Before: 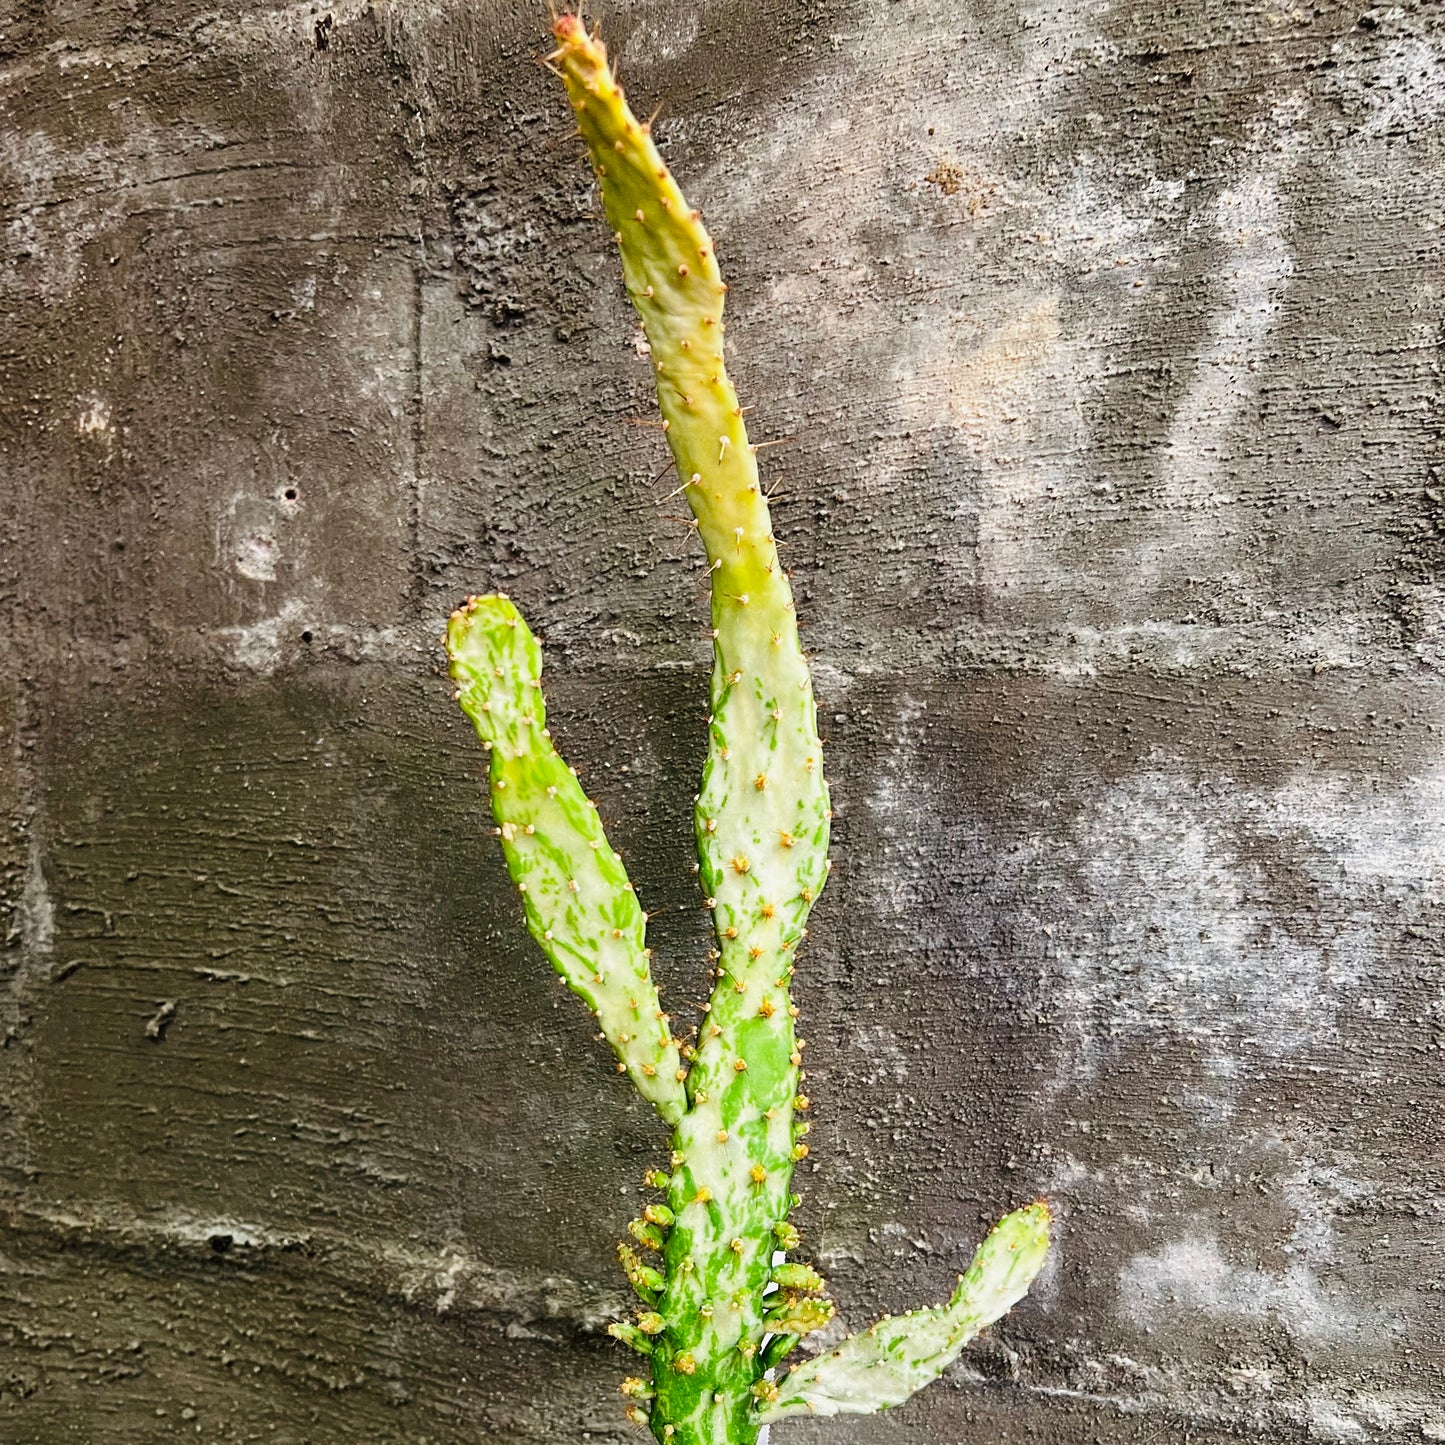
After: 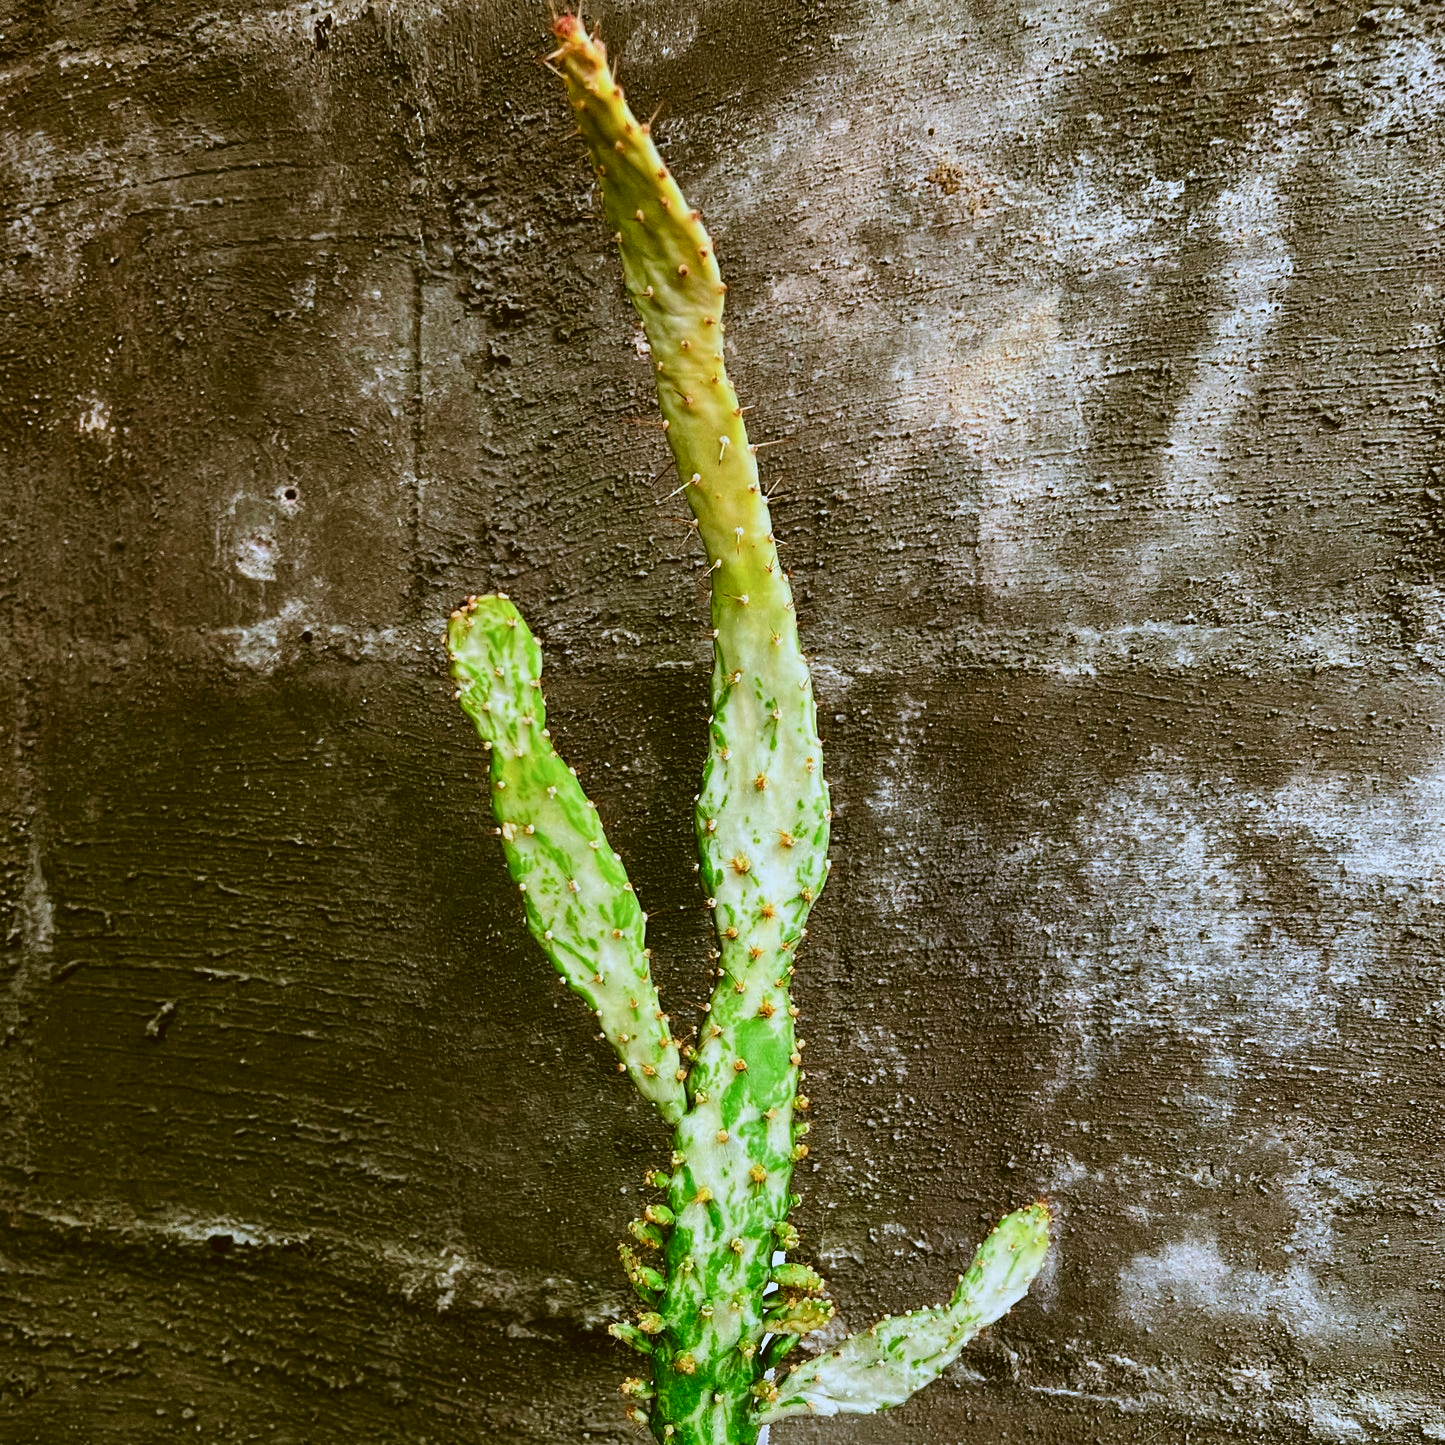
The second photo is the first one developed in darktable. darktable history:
color balance: lift [1.016, 0.983, 1, 1.017], gamma [0.78, 1.018, 1.043, 0.957], gain [0.786, 1.063, 0.937, 1.017], input saturation 118.26%, contrast 13.43%, contrast fulcrum 21.62%, output saturation 82.76%
levels: levels [0, 0.51, 1]
color correction: highlights a* -14.62, highlights b* -16.22, shadows a* 10.12, shadows b* 29.4
